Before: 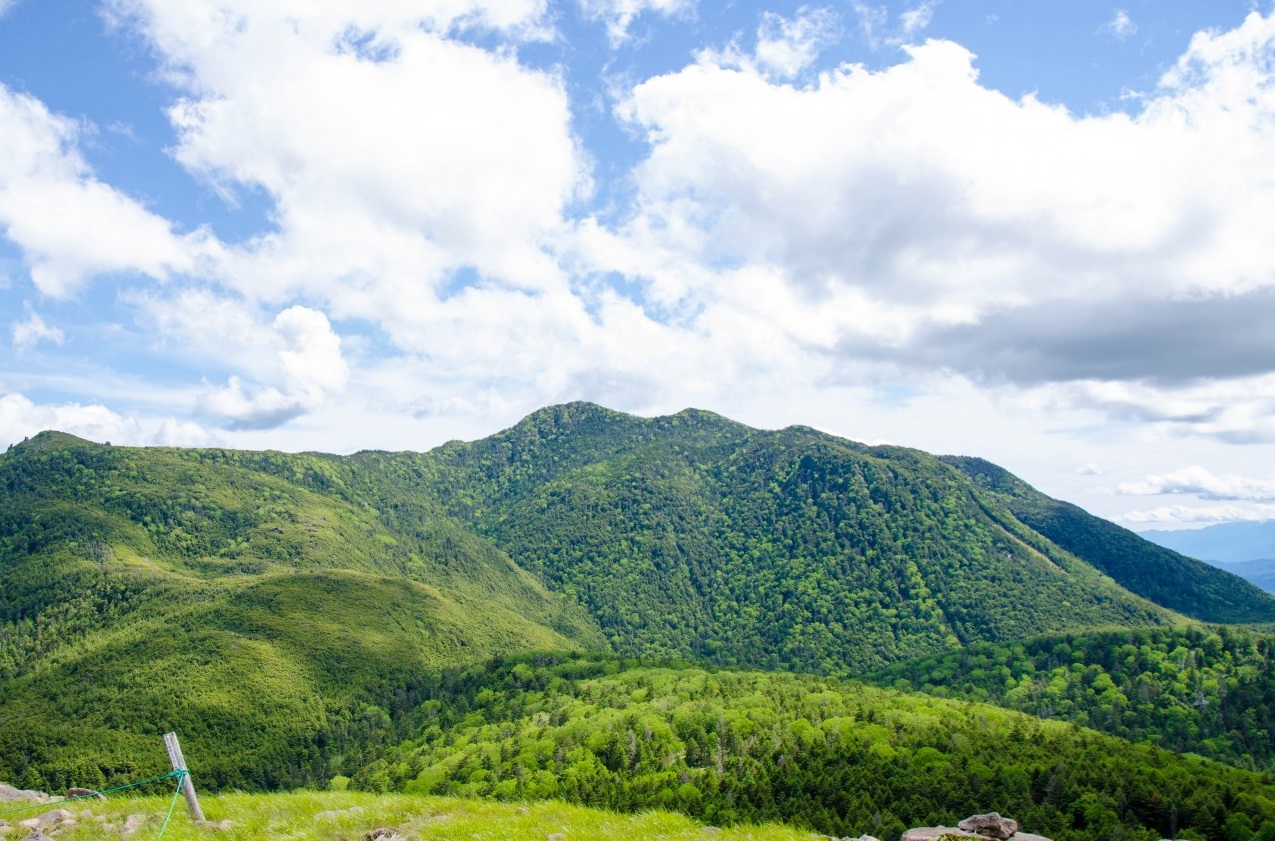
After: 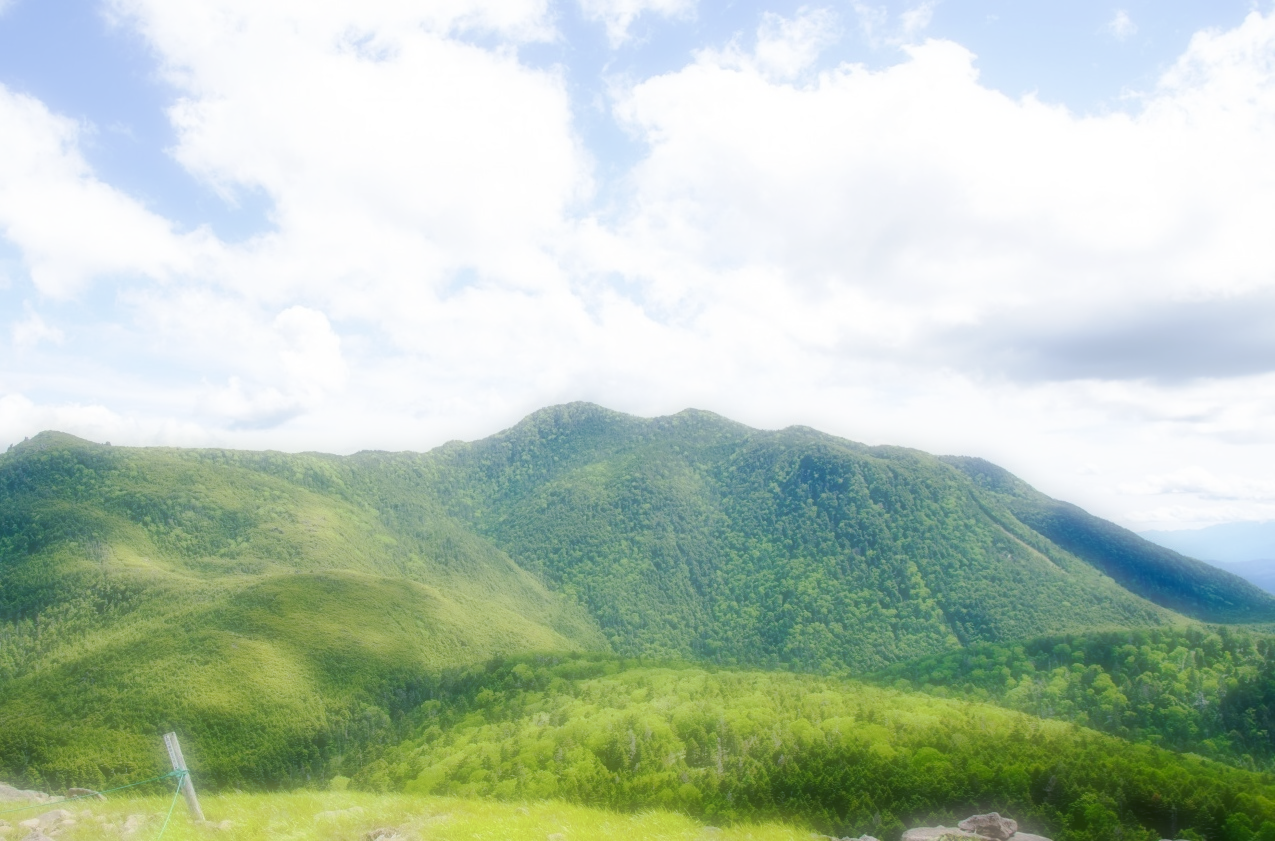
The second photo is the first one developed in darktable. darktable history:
tone curve: curves: ch0 [(0, 0) (0.003, 0.004) (0.011, 0.015) (0.025, 0.033) (0.044, 0.058) (0.069, 0.091) (0.1, 0.131) (0.136, 0.178) (0.177, 0.232) (0.224, 0.294) (0.277, 0.362) (0.335, 0.434) (0.399, 0.512) (0.468, 0.582) (0.543, 0.646) (0.623, 0.713) (0.709, 0.783) (0.801, 0.876) (0.898, 0.938) (1, 1)], preserve colors none
soften: on, module defaults
